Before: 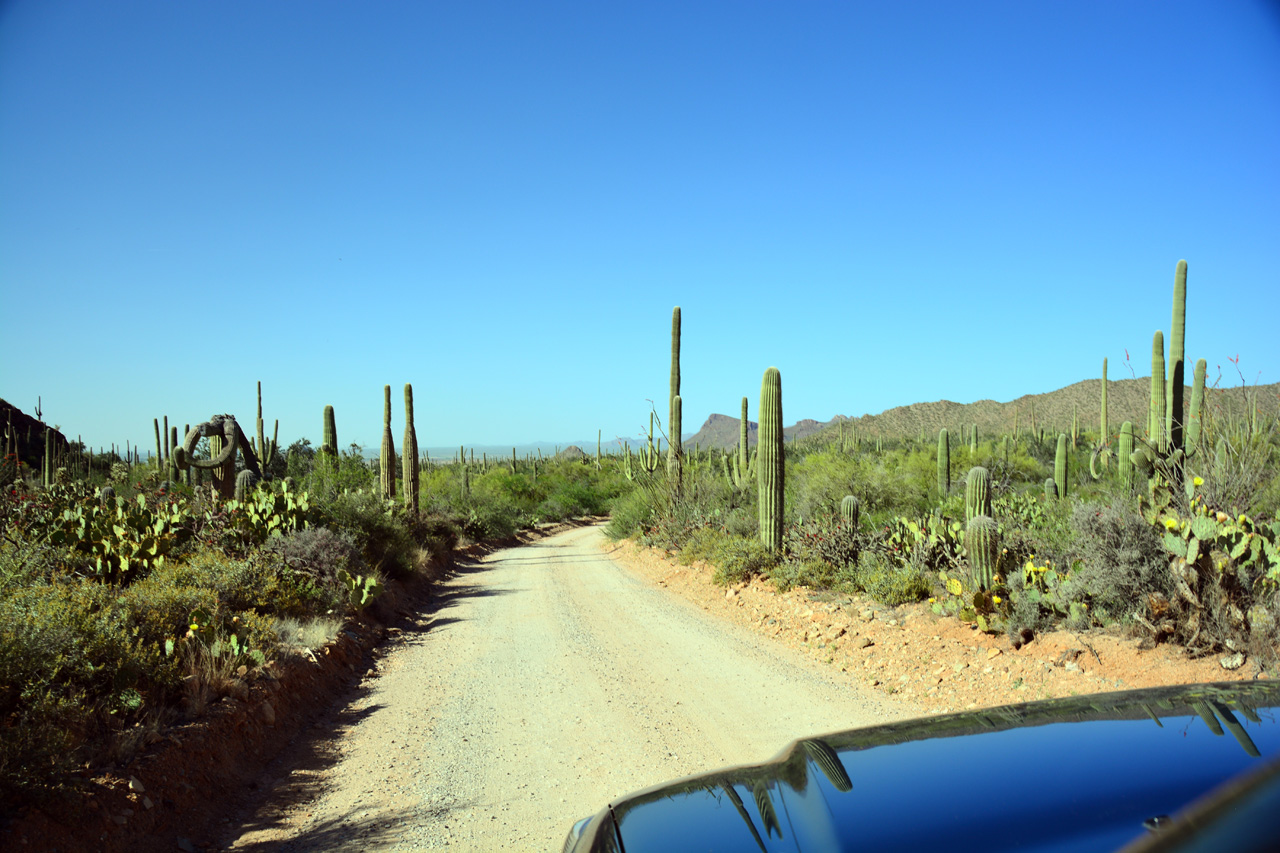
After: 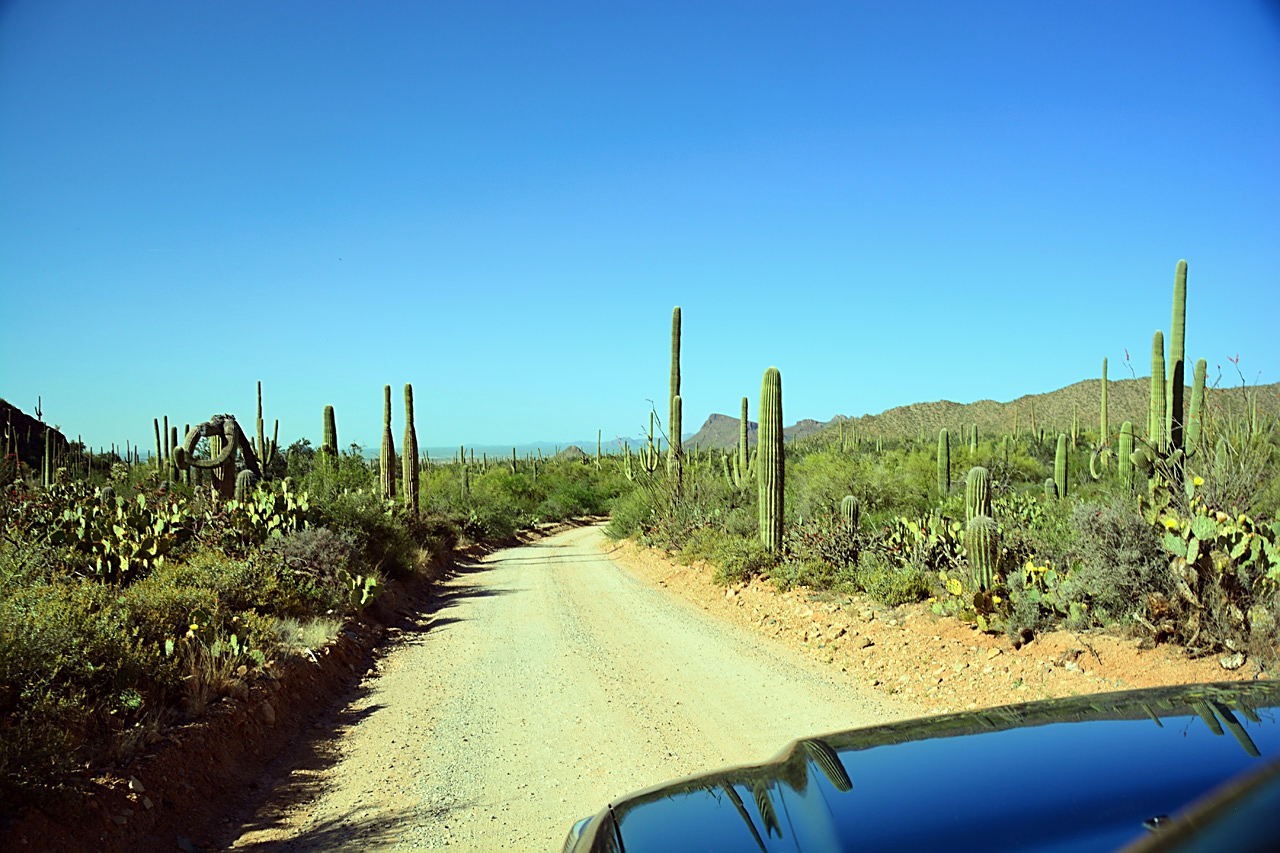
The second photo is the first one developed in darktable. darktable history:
velvia: on, module defaults
sharpen: on, module defaults
color correction: highlights a* -2.68, highlights b* 2.57
